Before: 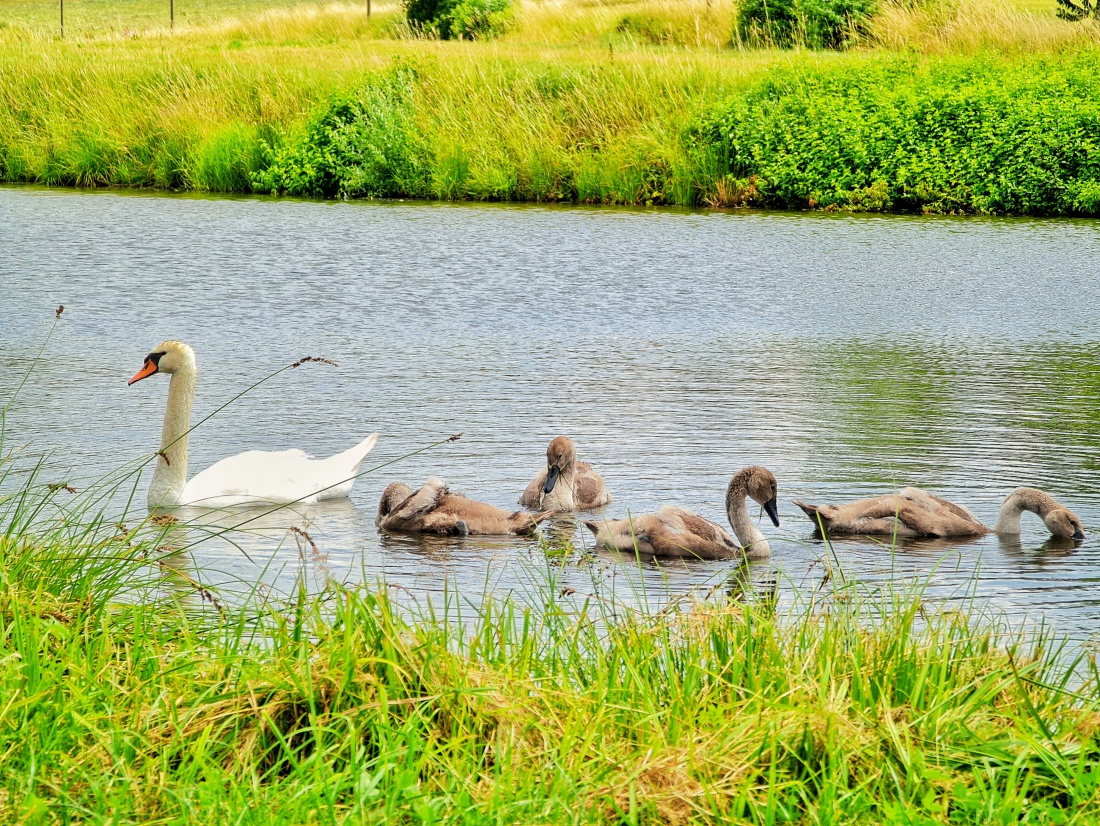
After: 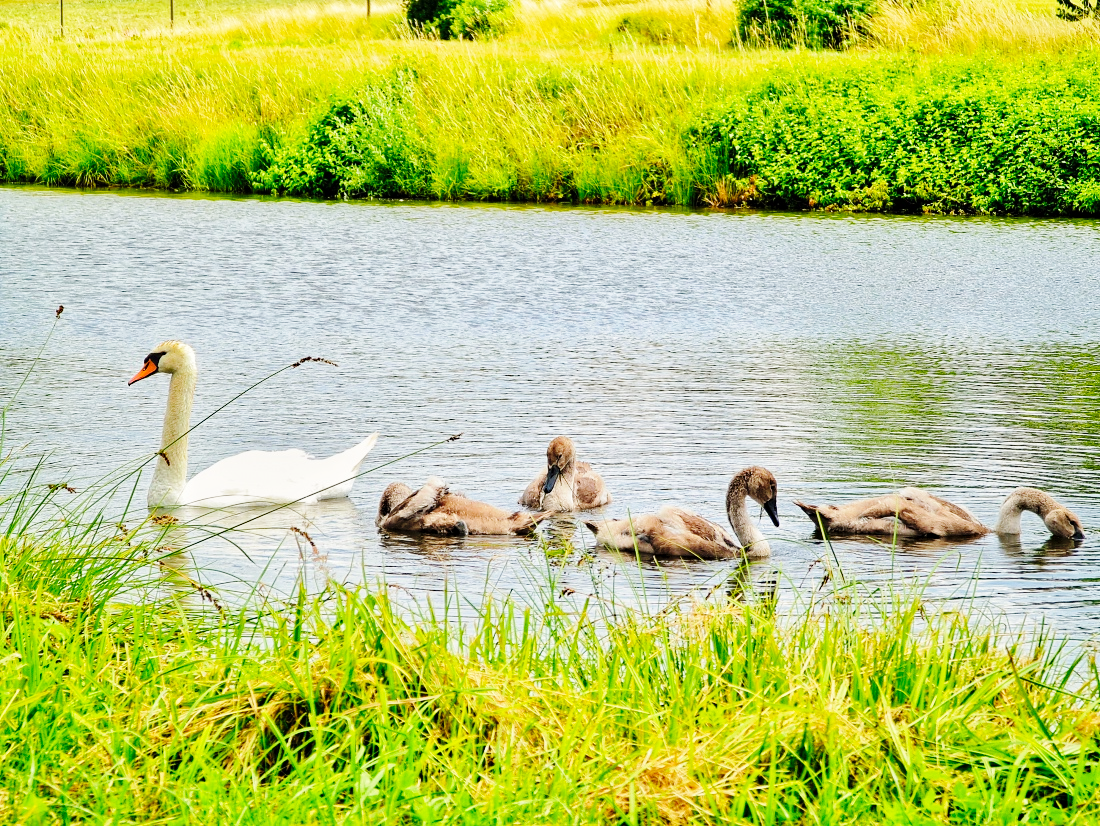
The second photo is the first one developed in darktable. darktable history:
tone equalizer: on, module defaults
base curve: curves: ch0 [(0, 0) (0.036, 0.025) (0.121, 0.166) (0.206, 0.329) (0.605, 0.79) (1, 1)], preserve colors none
haze removal: compatibility mode true, adaptive false
